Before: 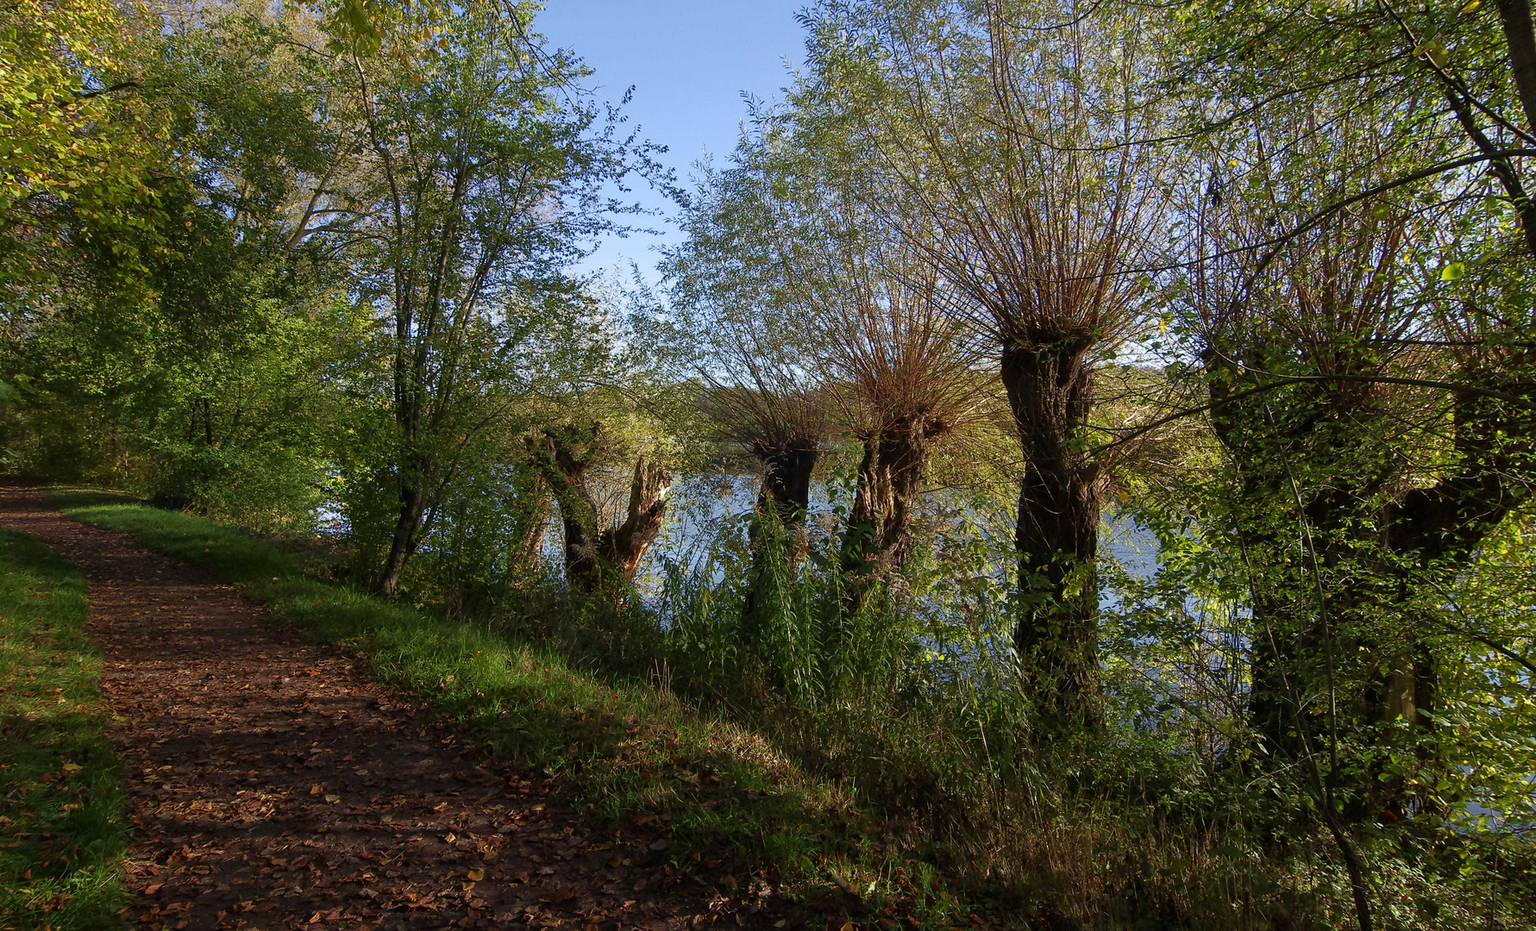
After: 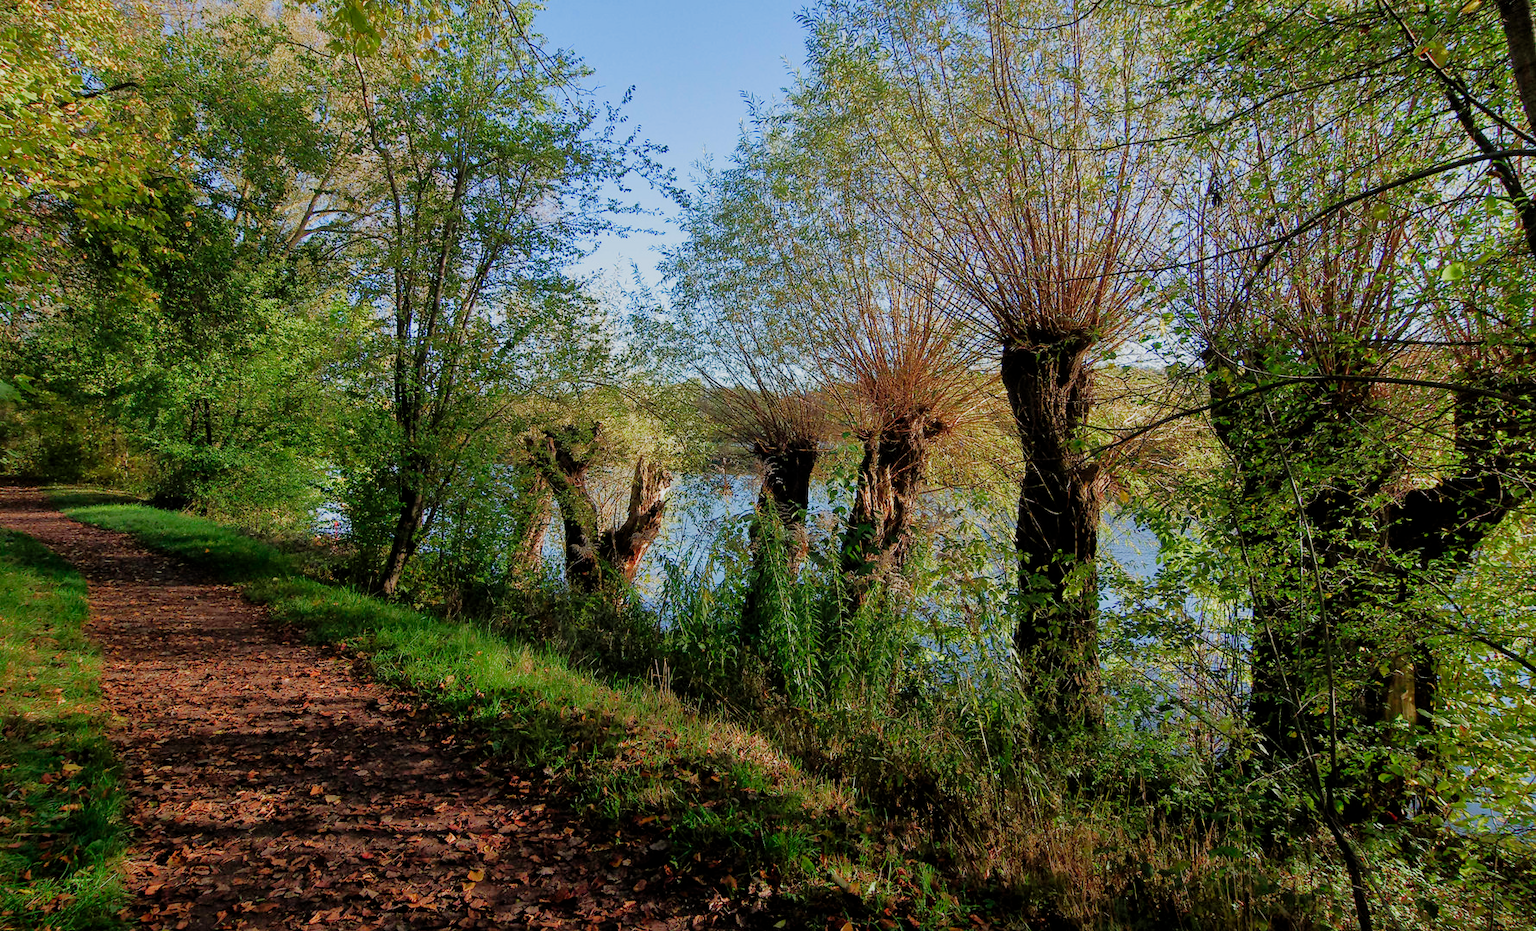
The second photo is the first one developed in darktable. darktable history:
white balance: red 0.978, blue 0.999
filmic rgb: middle gray luminance 18.42%, black relative exposure -11.25 EV, white relative exposure 3.75 EV, threshold 6 EV, target black luminance 0%, hardness 5.87, latitude 57.4%, contrast 0.963, shadows ↔ highlights balance 49.98%, add noise in highlights 0, preserve chrominance luminance Y, color science v3 (2019), use custom middle-gray values true, iterations of high-quality reconstruction 0, contrast in highlights soft, enable highlight reconstruction true
exposure: exposure 0.6 EV, compensate highlight preservation false
shadows and highlights: on, module defaults
